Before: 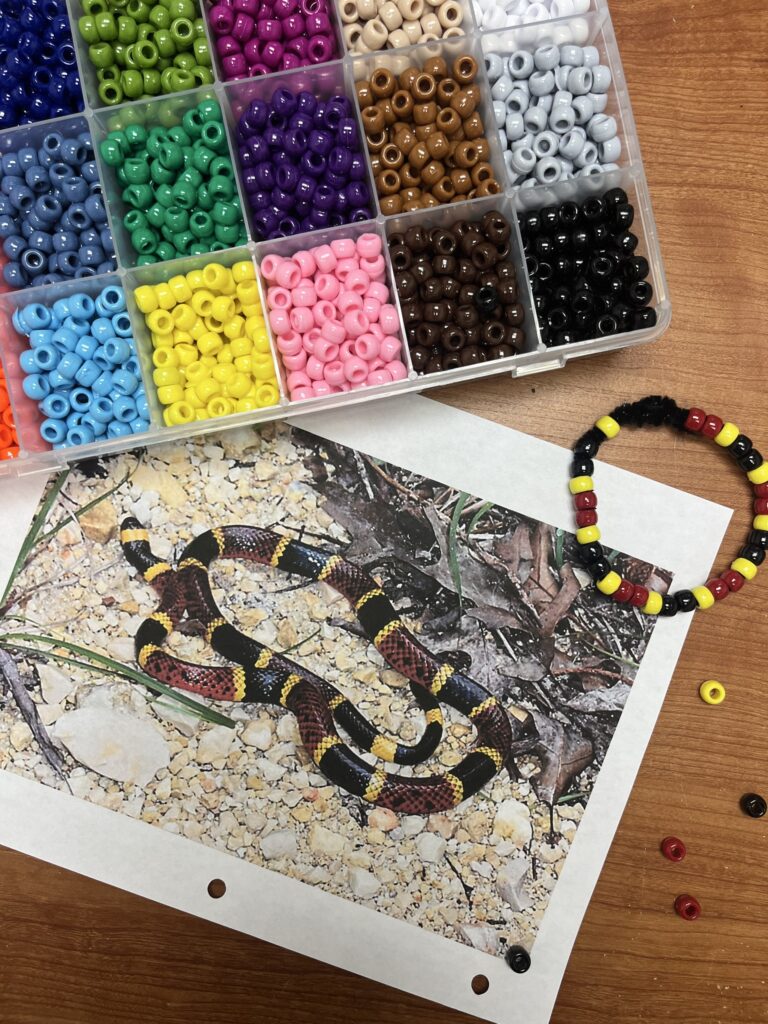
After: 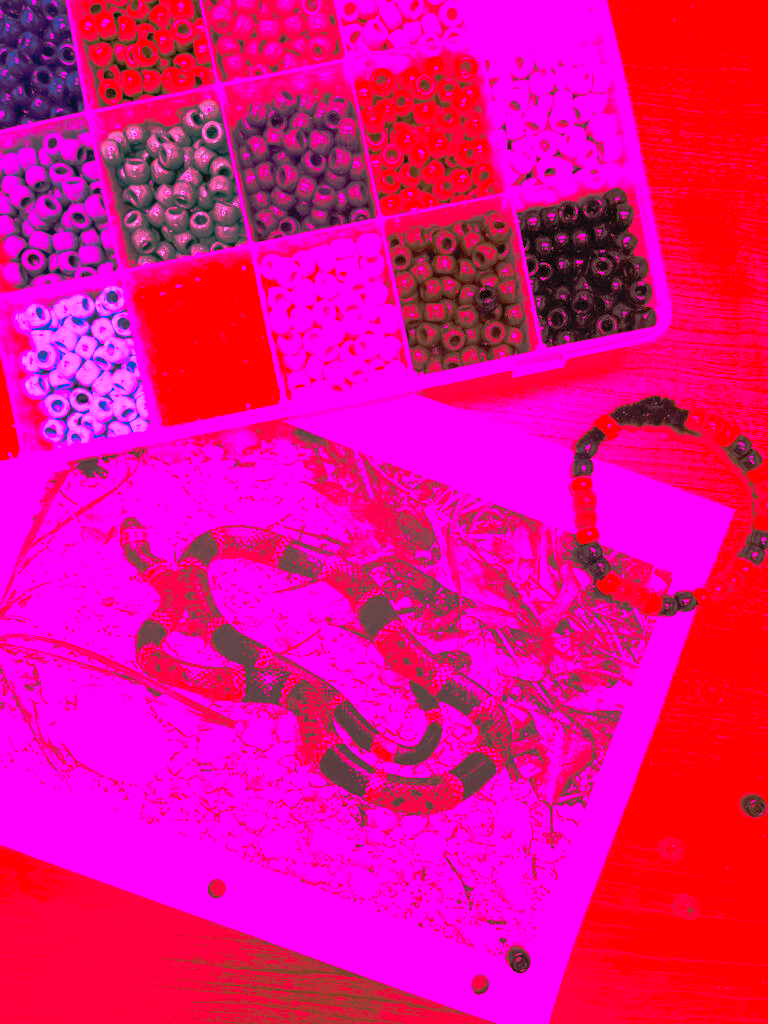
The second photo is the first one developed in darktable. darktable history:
tone curve: curves: ch0 [(0, 0) (0.003, 0.032) (0.53, 0.368) (0.901, 0.866) (1, 1)], preserve colors none
white balance: red 4.26, blue 1.802
